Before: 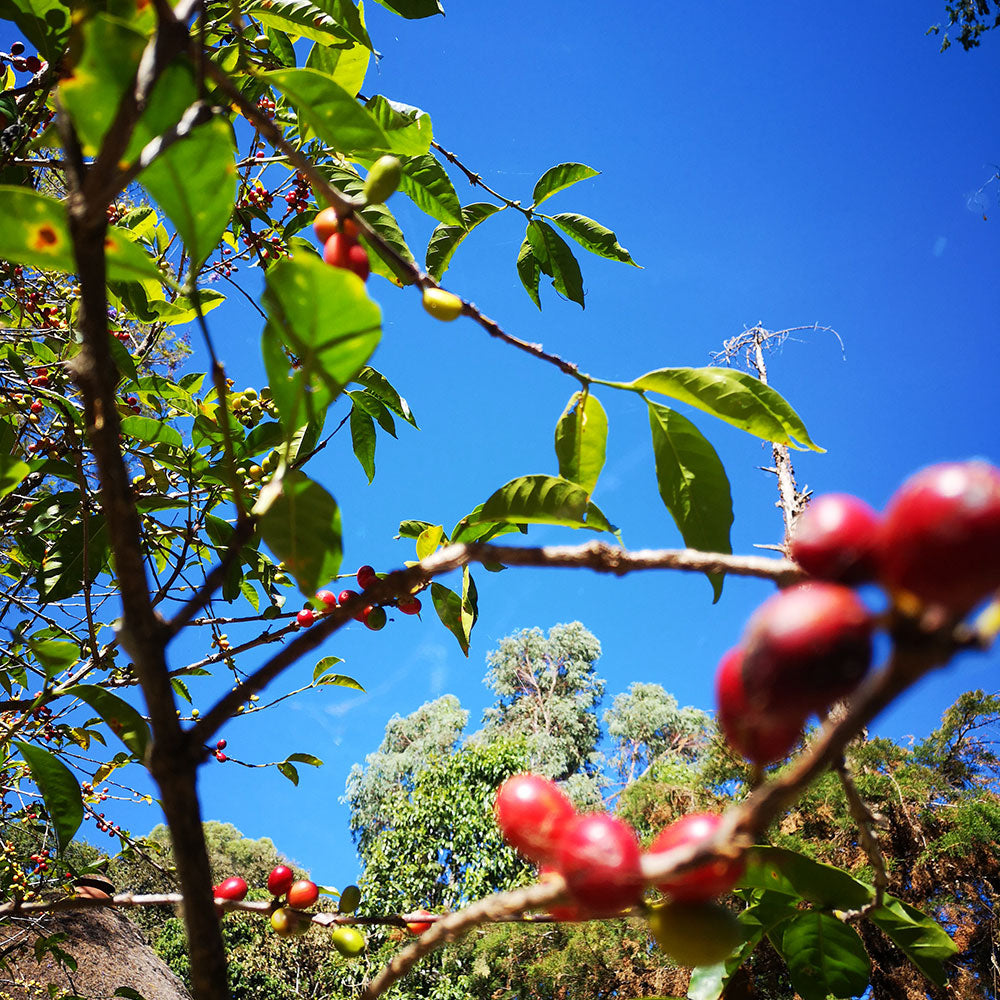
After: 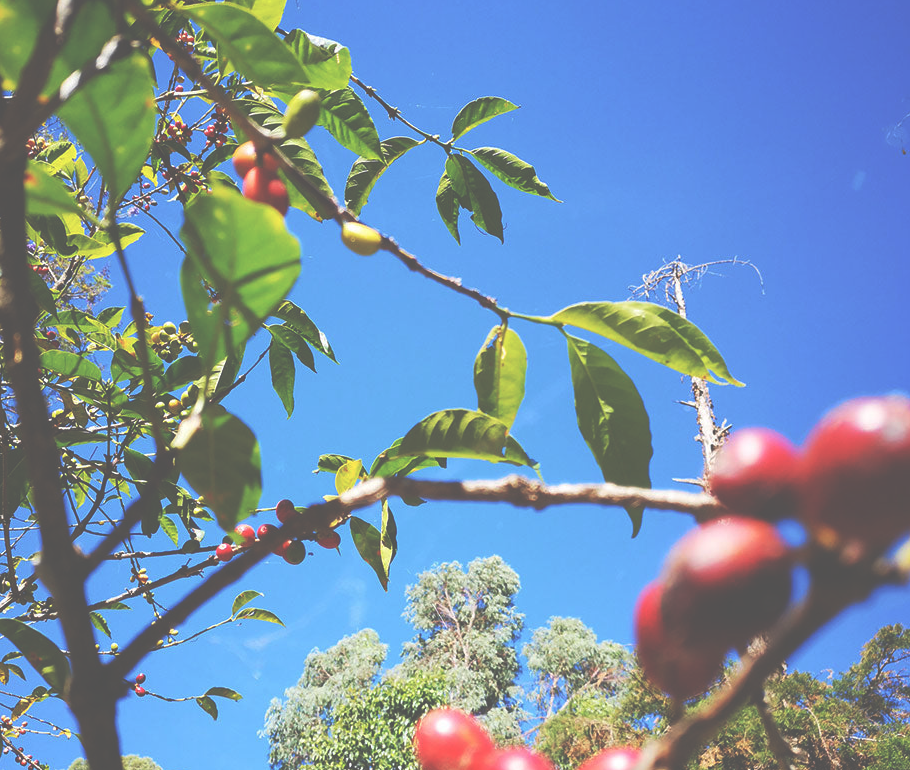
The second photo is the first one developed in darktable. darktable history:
exposure: black level correction -0.087, compensate highlight preservation false
crop: left 8.155%, top 6.611%, bottom 15.385%
